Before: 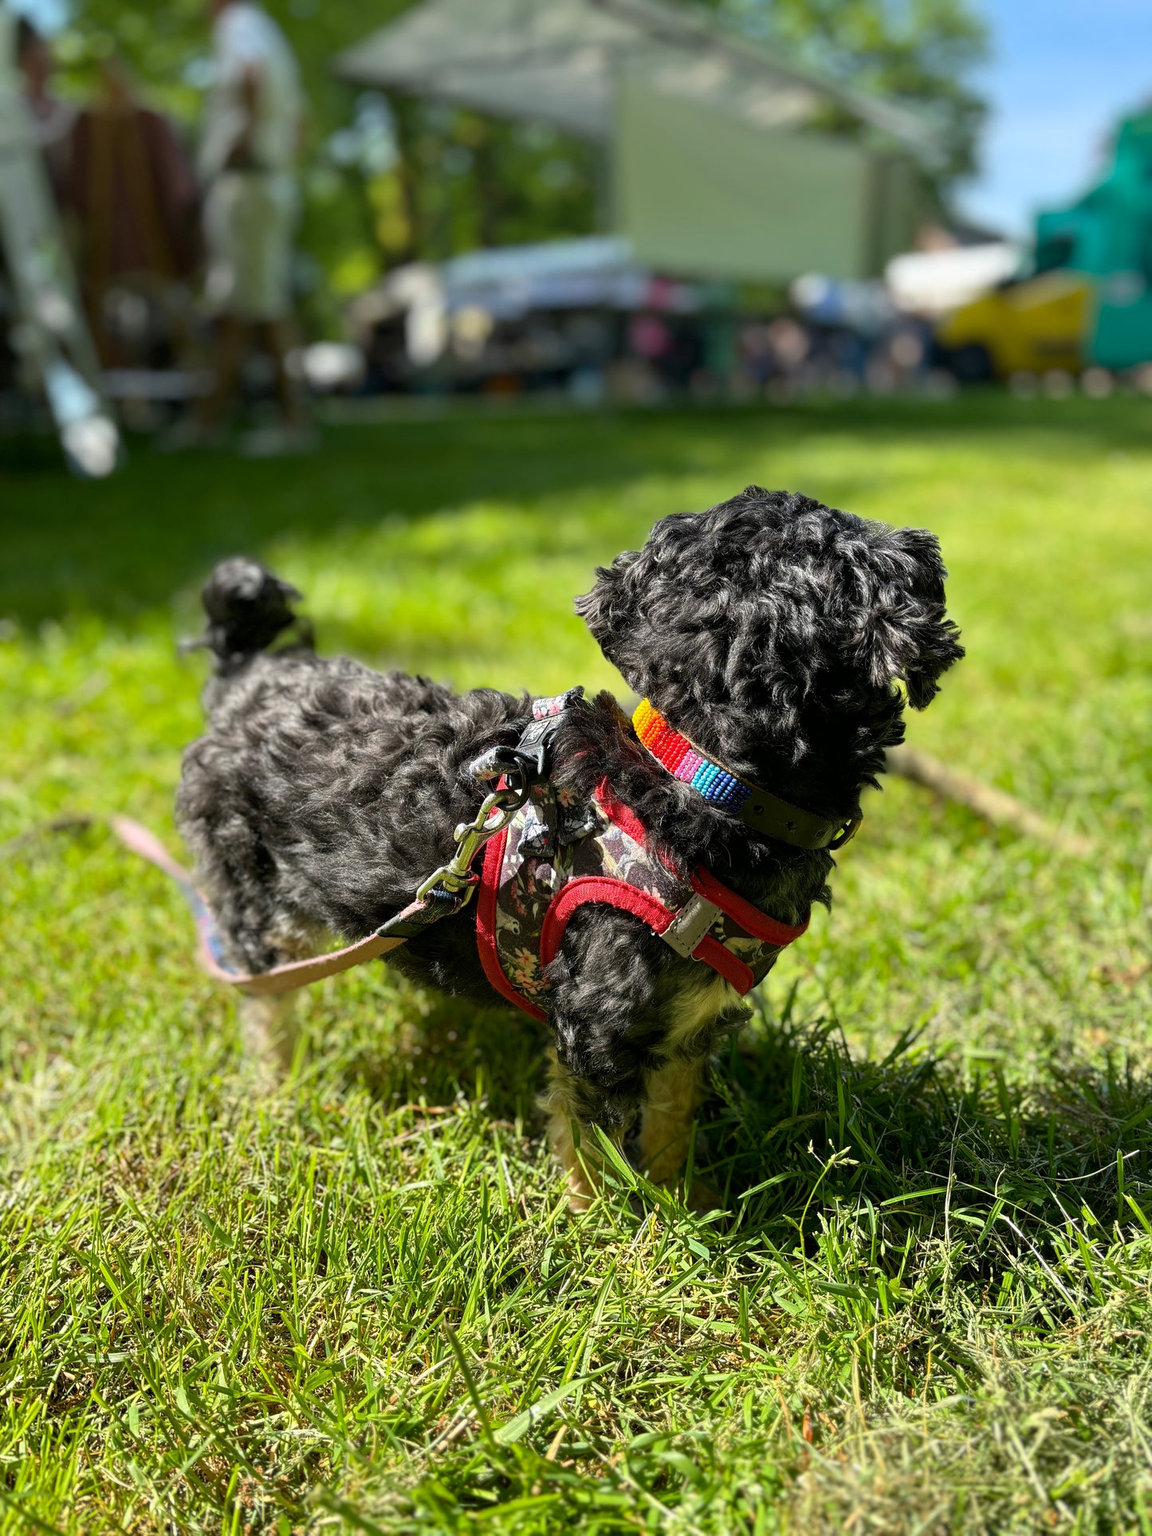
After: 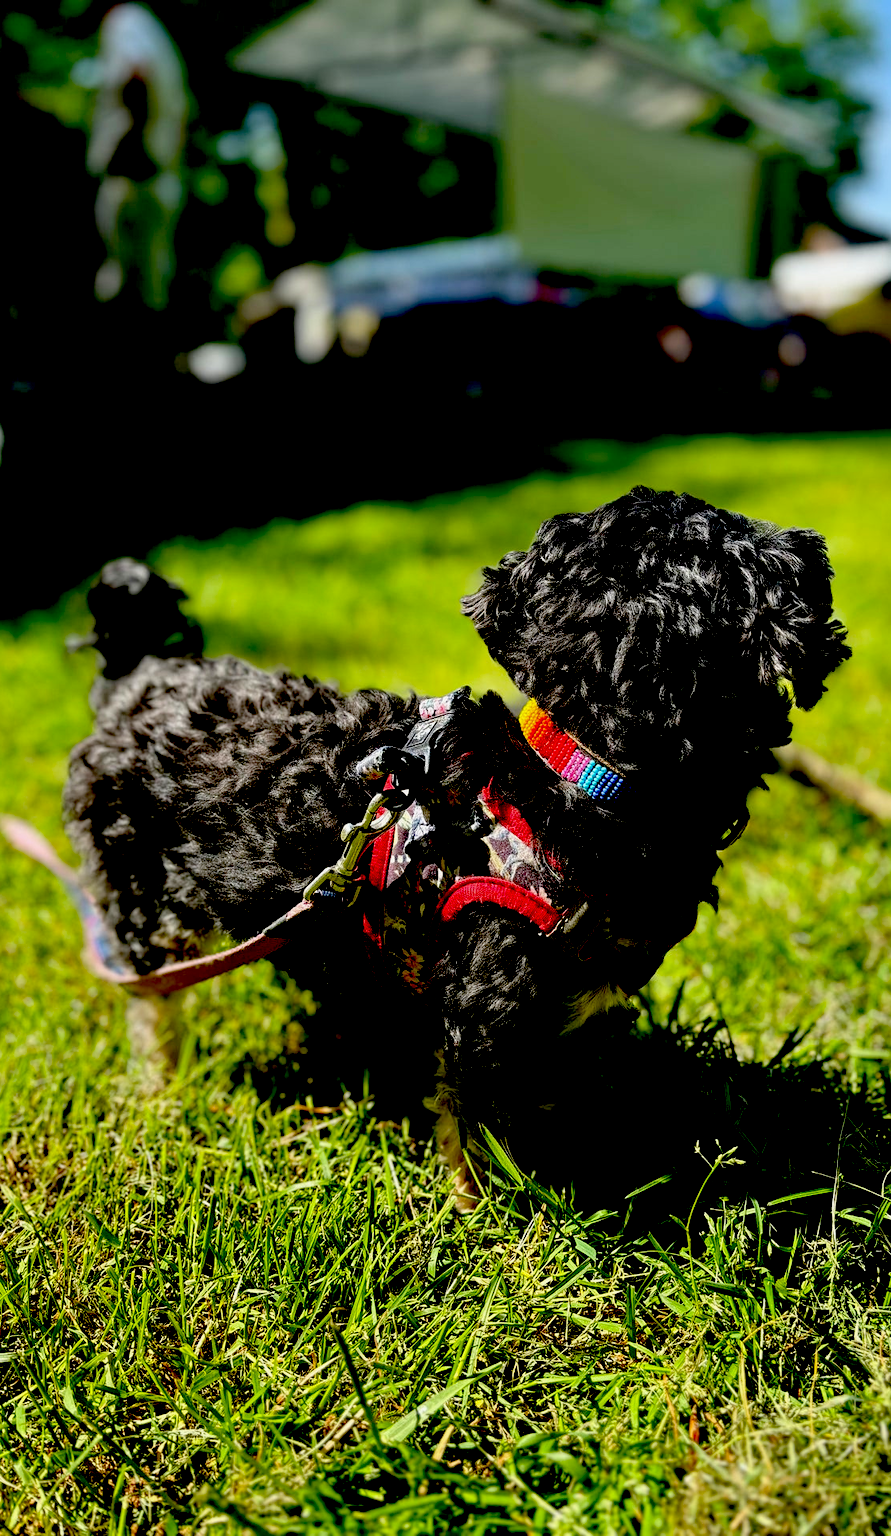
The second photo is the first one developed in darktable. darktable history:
exposure: black level correction 0.1, exposure -0.092 EV, compensate highlight preservation false
crop: left 9.88%, right 12.664%
